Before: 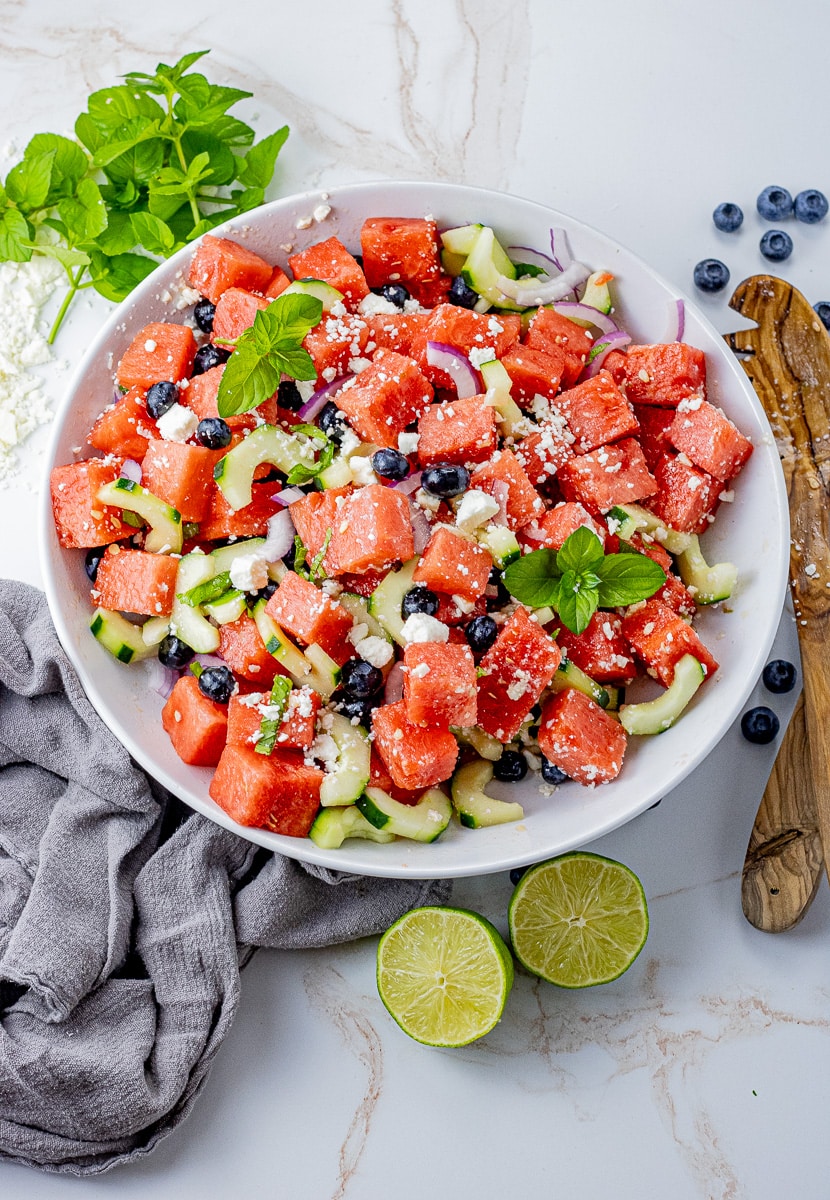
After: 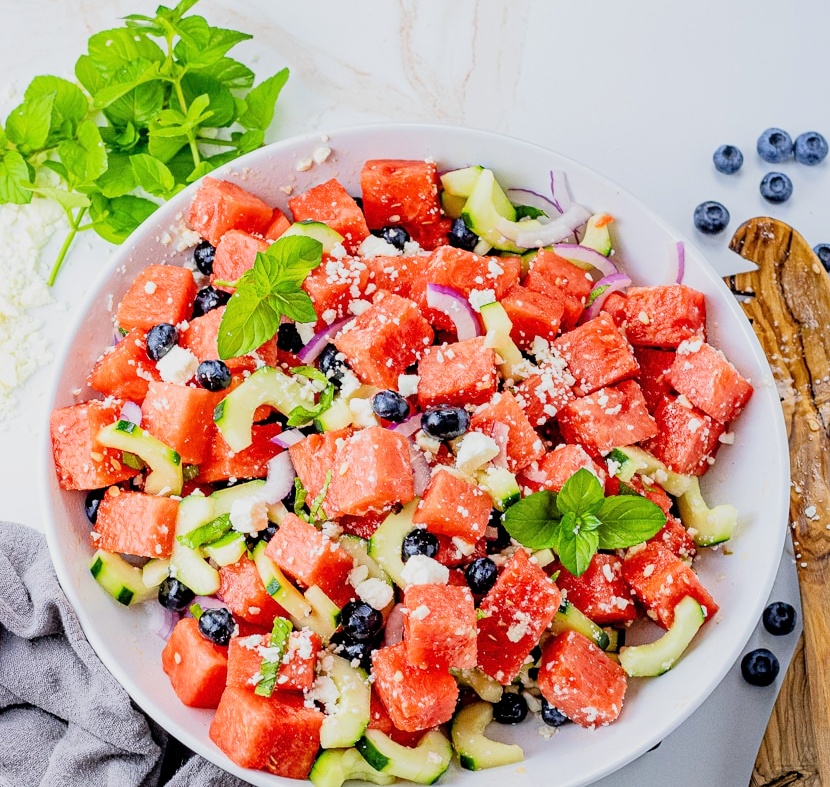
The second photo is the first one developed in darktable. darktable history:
exposure: black level correction 0, exposure 0.7 EV, compensate highlight preservation false
crop and rotate: top 4.848%, bottom 29.503%
filmic rgb: black relative exposure -7.65 EV, white relative exposure 4.56 EV, hardness 3.61, color science v6 (2022)
